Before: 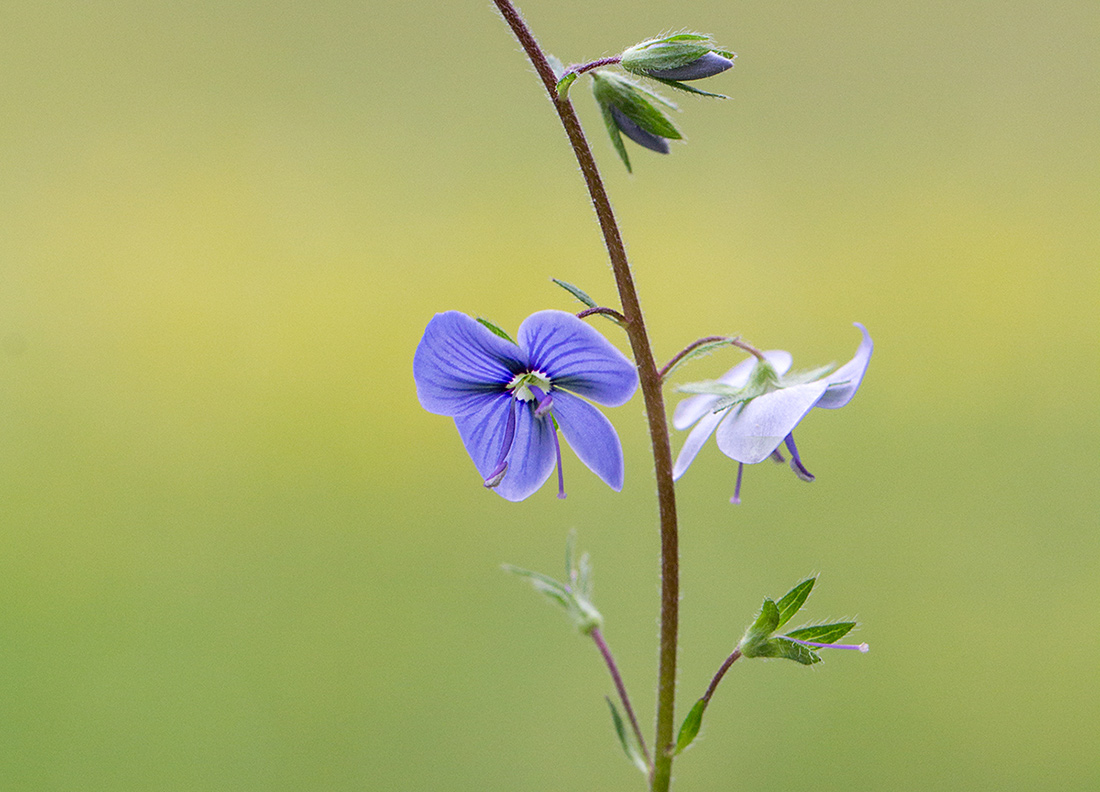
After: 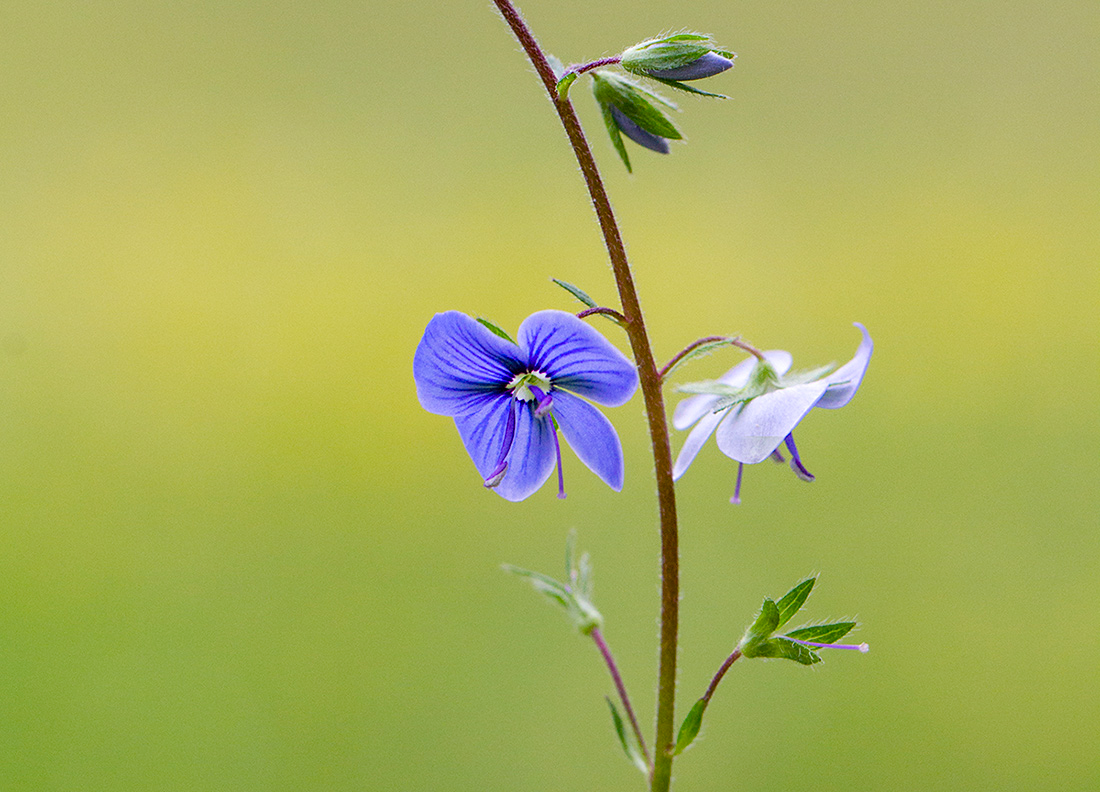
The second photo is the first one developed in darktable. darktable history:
color balance rgb: perceptual saturation grading › global saturation 0.193%, perceptual saturation grading › mid-tones 6.303%, perceptual saturation grading › shadows 71.849%, global vibrance 14.525%
